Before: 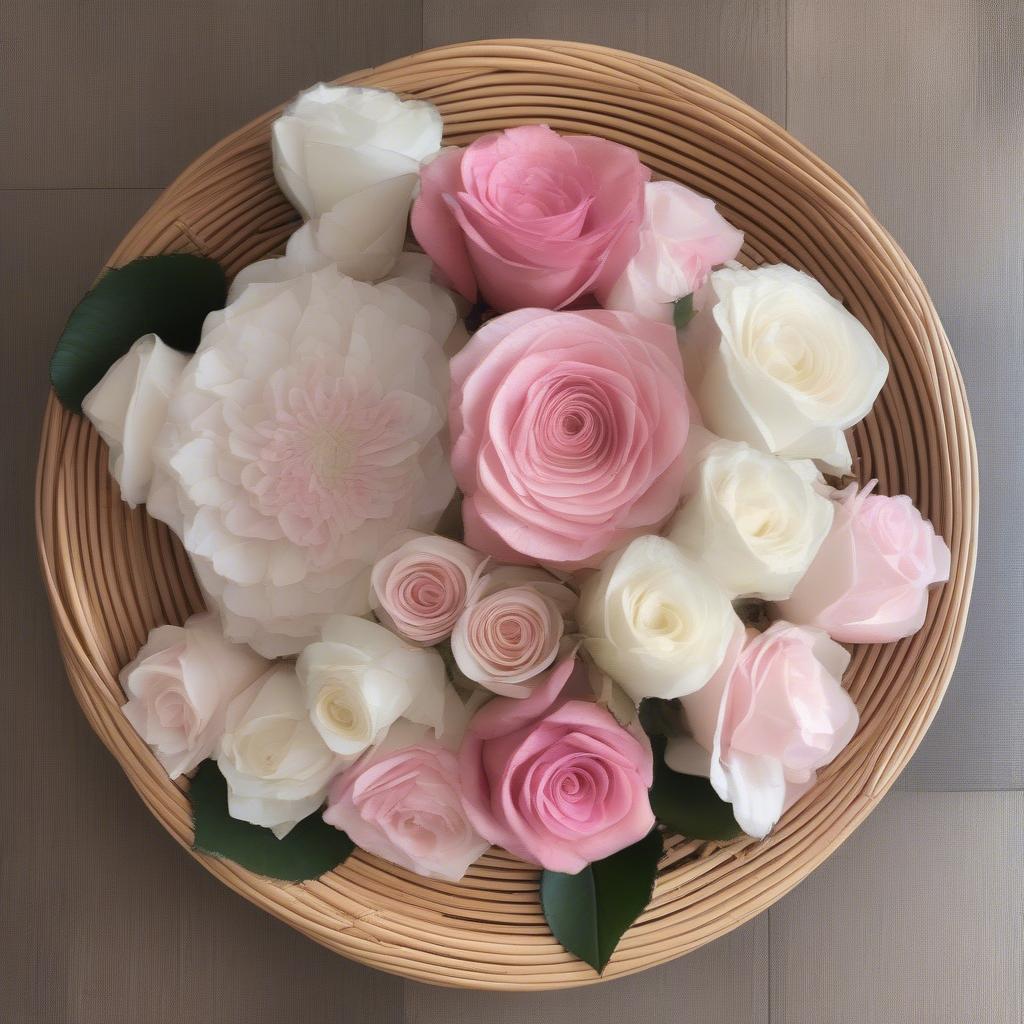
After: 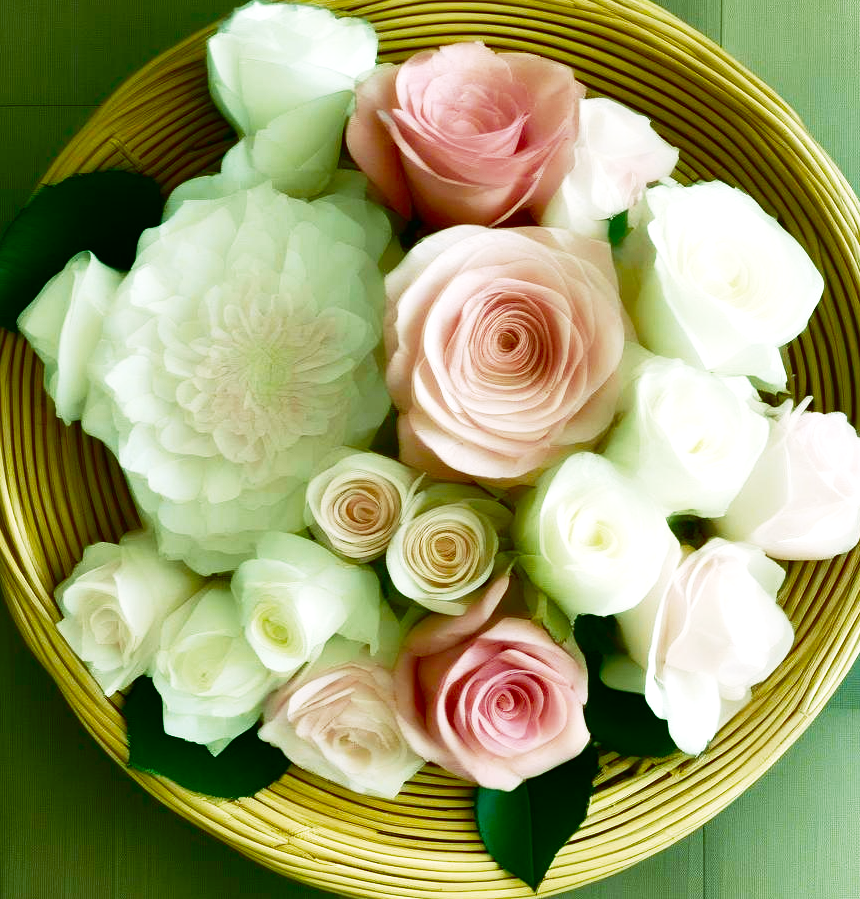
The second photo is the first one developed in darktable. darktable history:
crop: left 6.395%, top 8.172%, right 9.528%, bottom 3.955%
exposure: black level correction -0.002, exposure 0.529 EV, compensate highlight preservation false
base curve: curves: ch0 [(0, 0) (0.028, 0.03) (0.121, 0.232) (0.46, 0.748) (0.859, 0.968) (1, 1)], preserve colors none
color balance rgb: shadows lift › chroma 11.415%, shadows lift › hue 133.94°, shadows fall-off 299.758%, white fulcrum 1.98 EV, highlights fall-off 298.869%, perceptual saturation grading › global saturation 20%, perceptual saturation grading › highlights -49.57%, perceptual saturation grading › shadows 24.835%, mask middle-gray fulcrum 99.39%, global vibrance 20%, contrast gray fulcrum 38.363%
contrast brightness saturation: brightness -0.535
